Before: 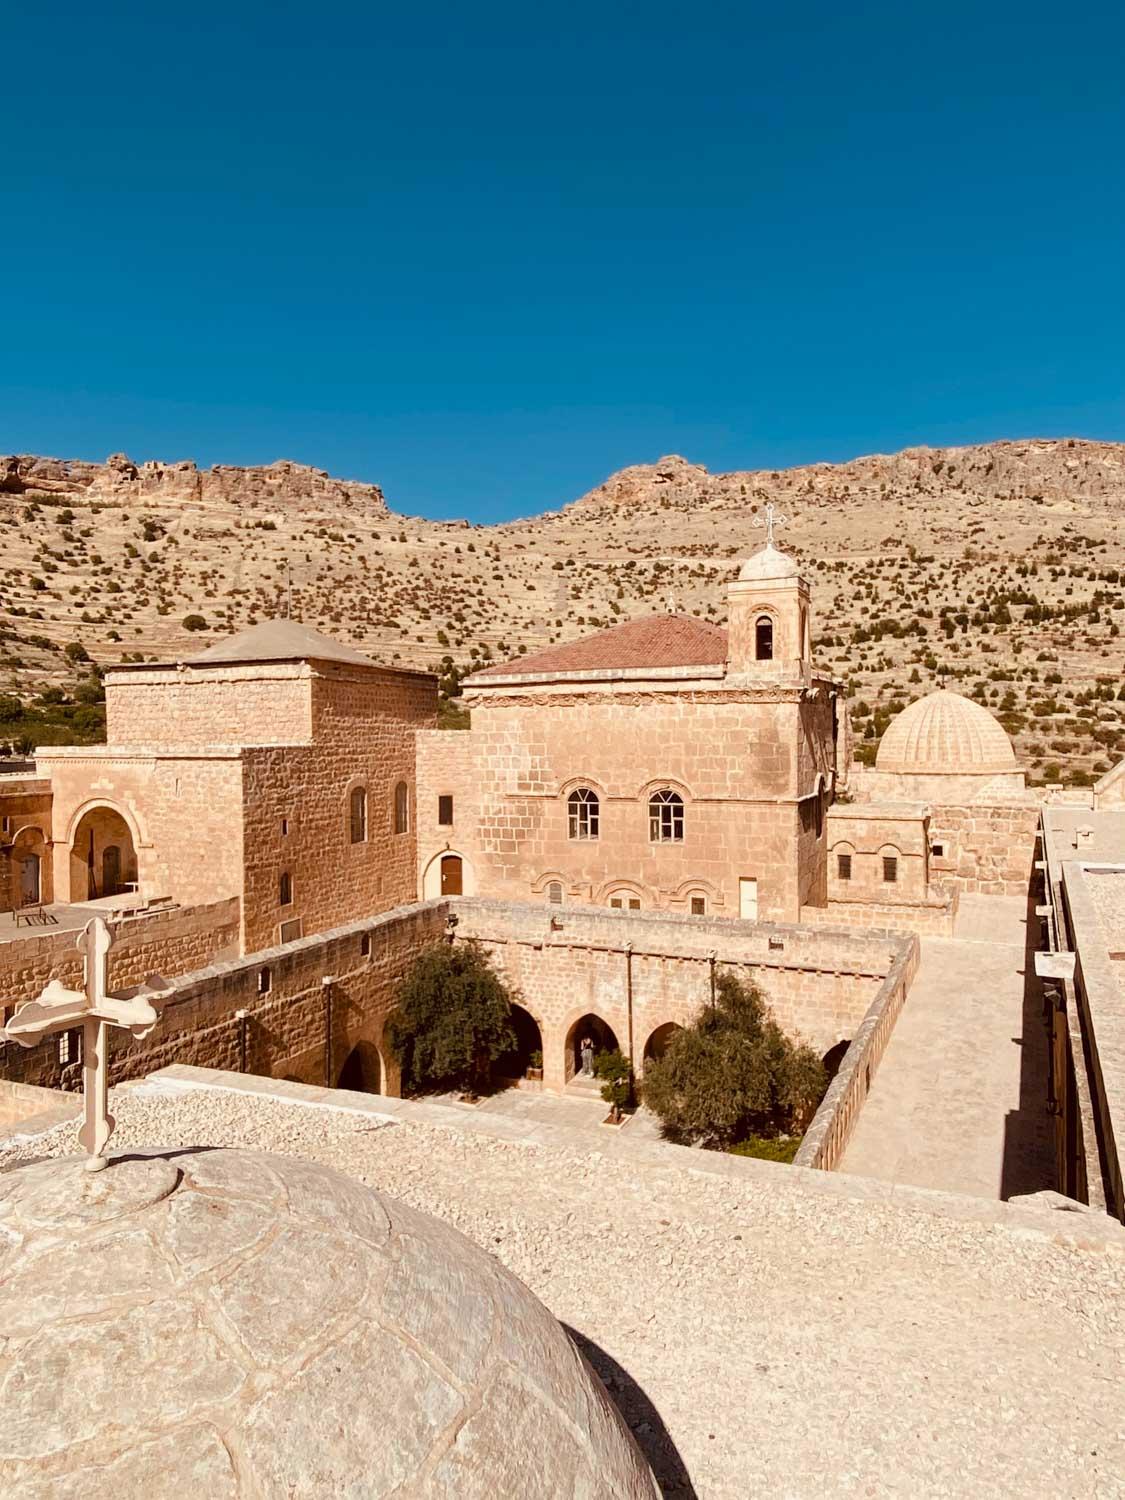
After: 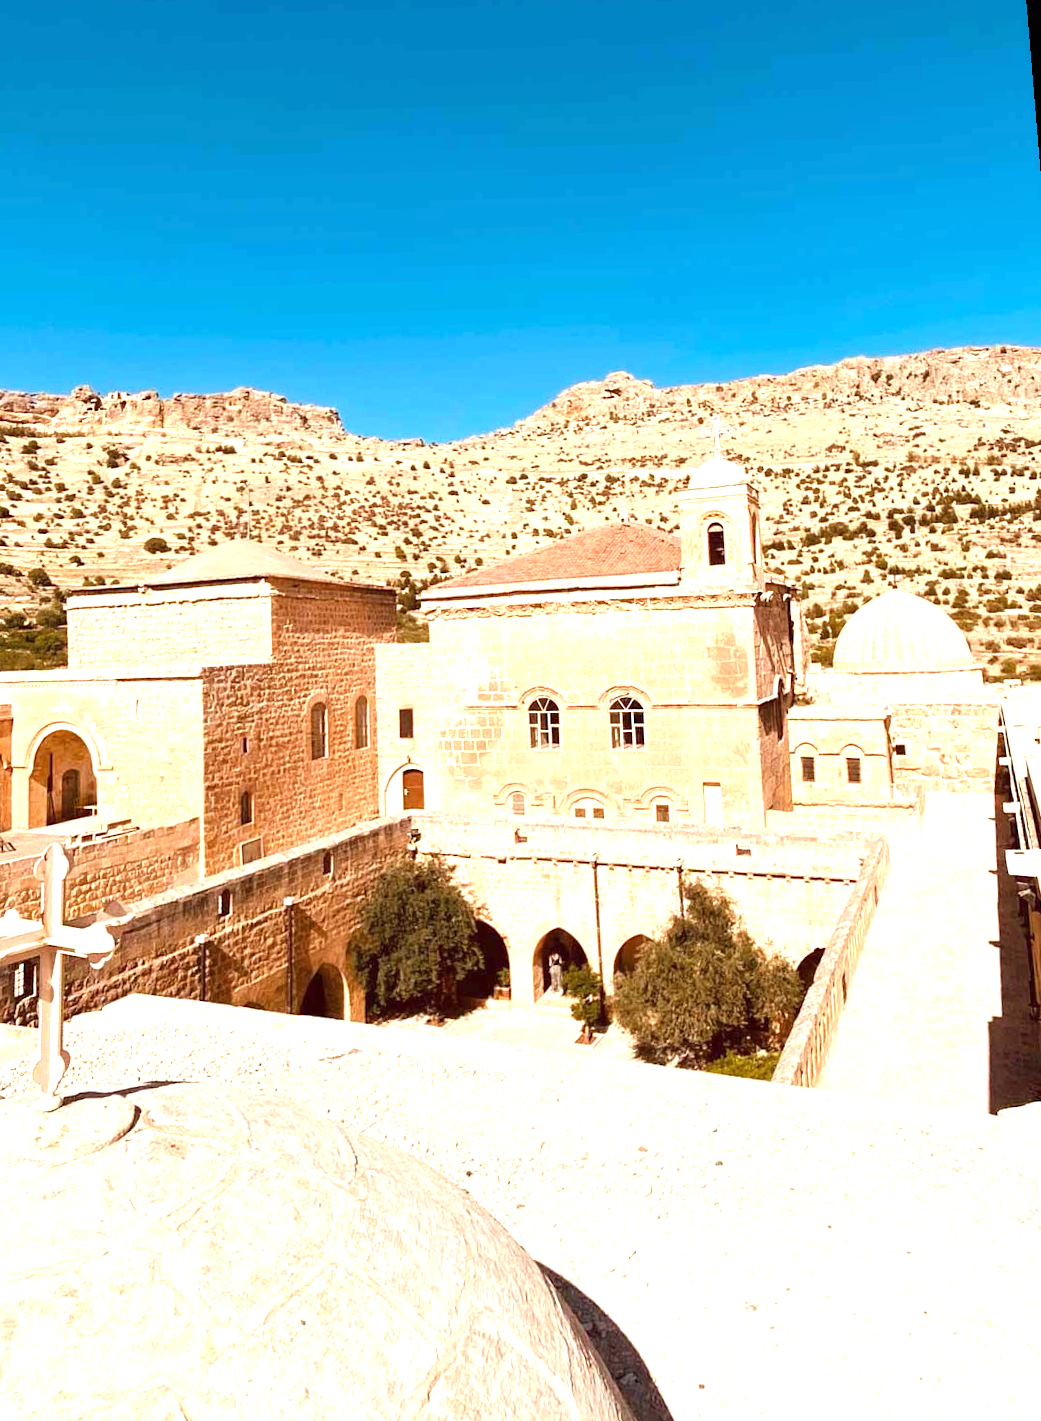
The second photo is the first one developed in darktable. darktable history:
rotate and perspective: rotation -1.68°, lens shift (vertical) -0.146, crop left 0.049, crop right 0.912, crop top 0.032, crop bottom 0.96
exposure: black level correction 0, exposure 1.198 EV, compensate exposure bias true, compensate highlight preservation false
